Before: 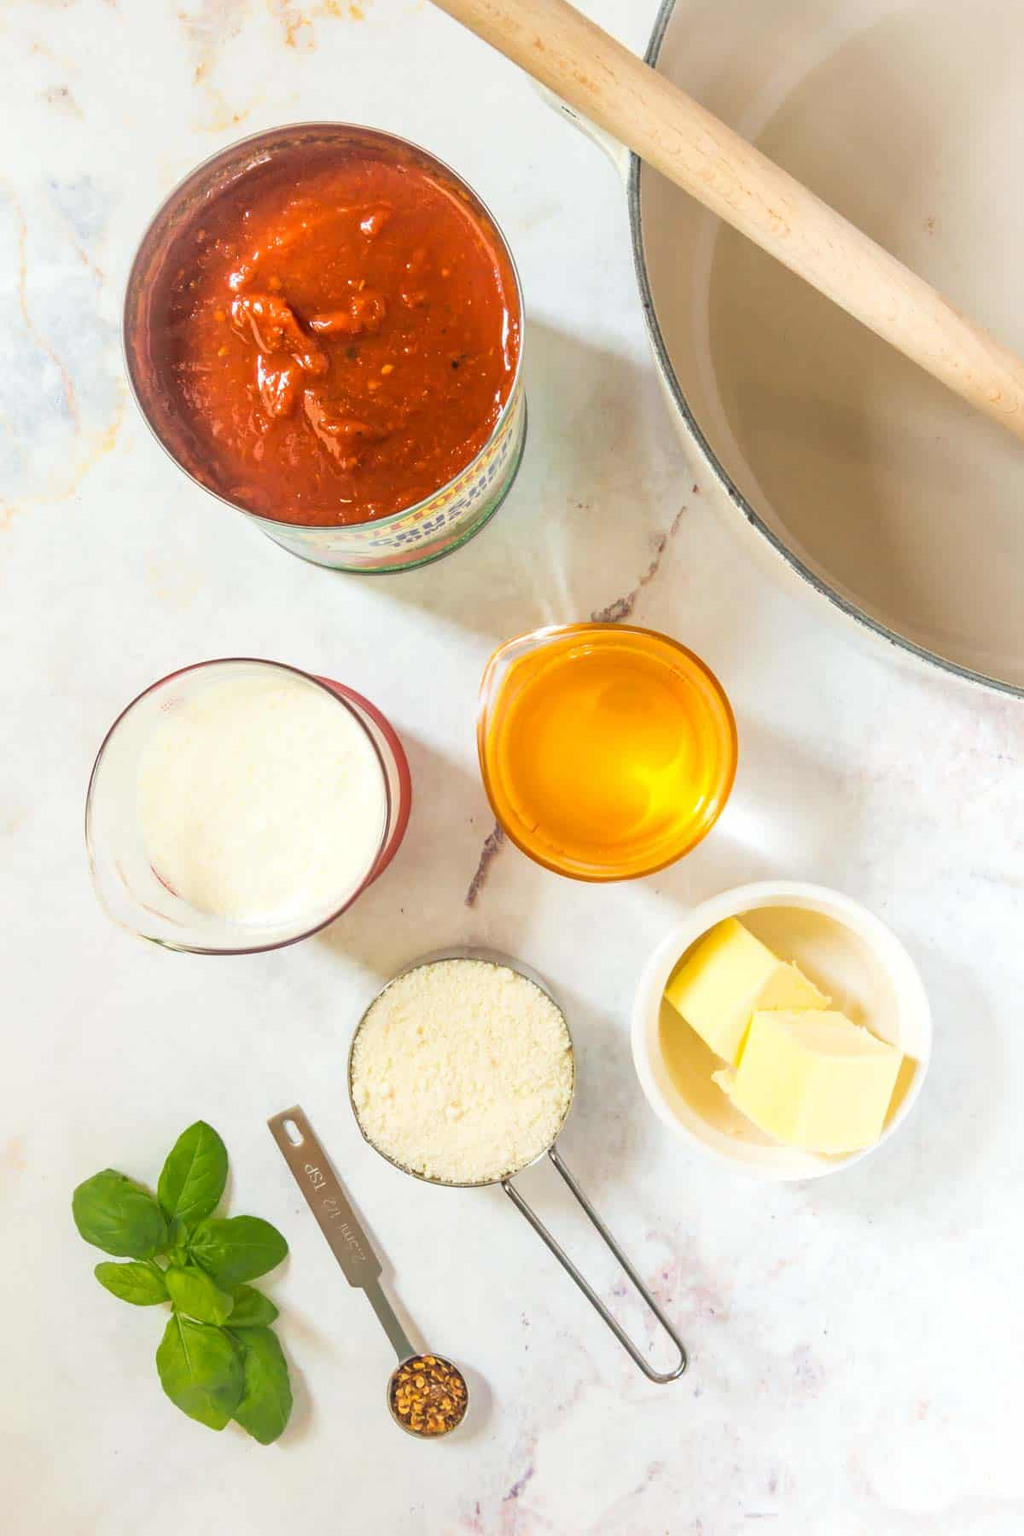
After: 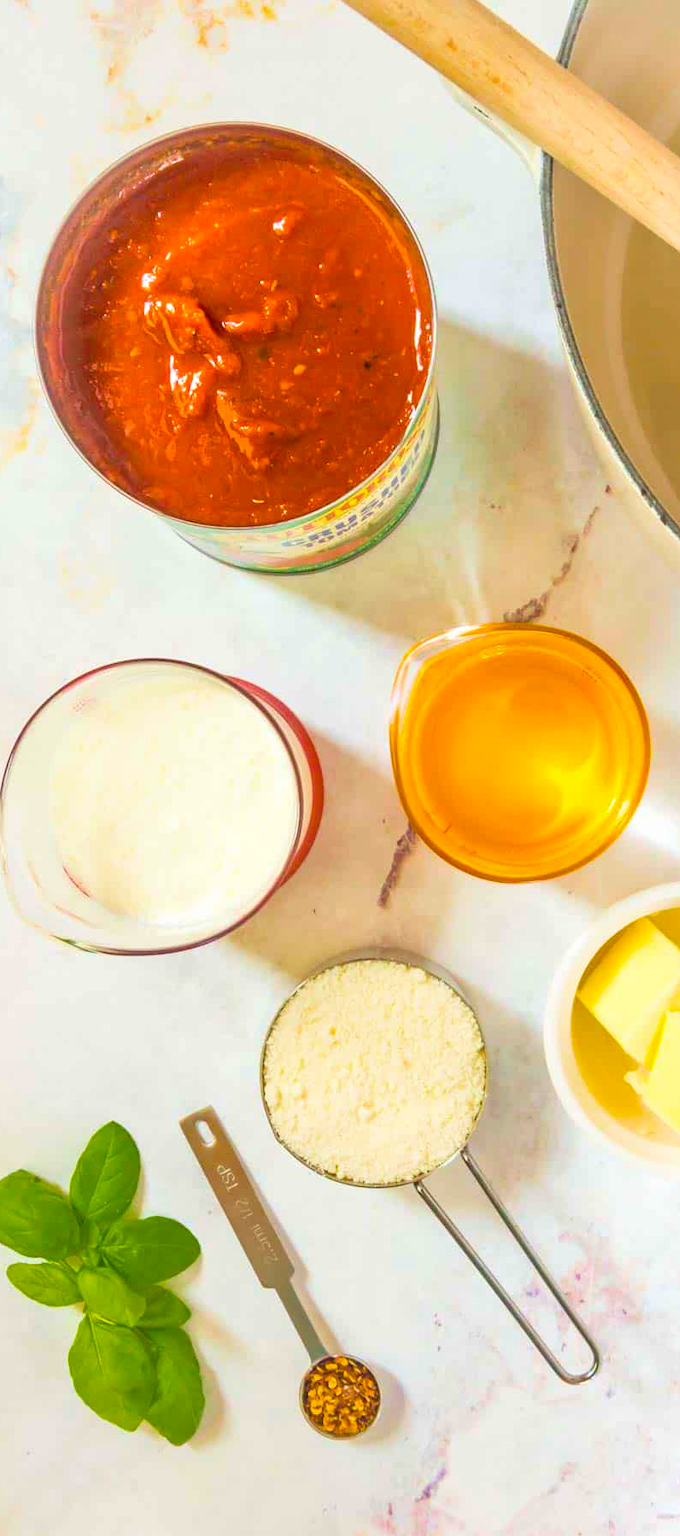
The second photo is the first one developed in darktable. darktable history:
velvia: on, module defaults
crop and rotate: left 8.595%, right 24.912%
tone equalizer: -8 EV 0.967 EV, -7 EV 0.97 EV, -6 EV 0.995 EV, -5 EV 1.01 EV, -4 EV 1.01 EV, -3 EV 0.752 EV, -2 EV 0.482 EV, -1 EV 0.237 EV
color balance rgb: power › hue 312.55°, global offset › luminance -0.272%, global offset › hue 261.88°, linear chroma grading › global chroma 15.469%, perceptual saturation grading › global saturation 19.308%, global vibrance 20%
